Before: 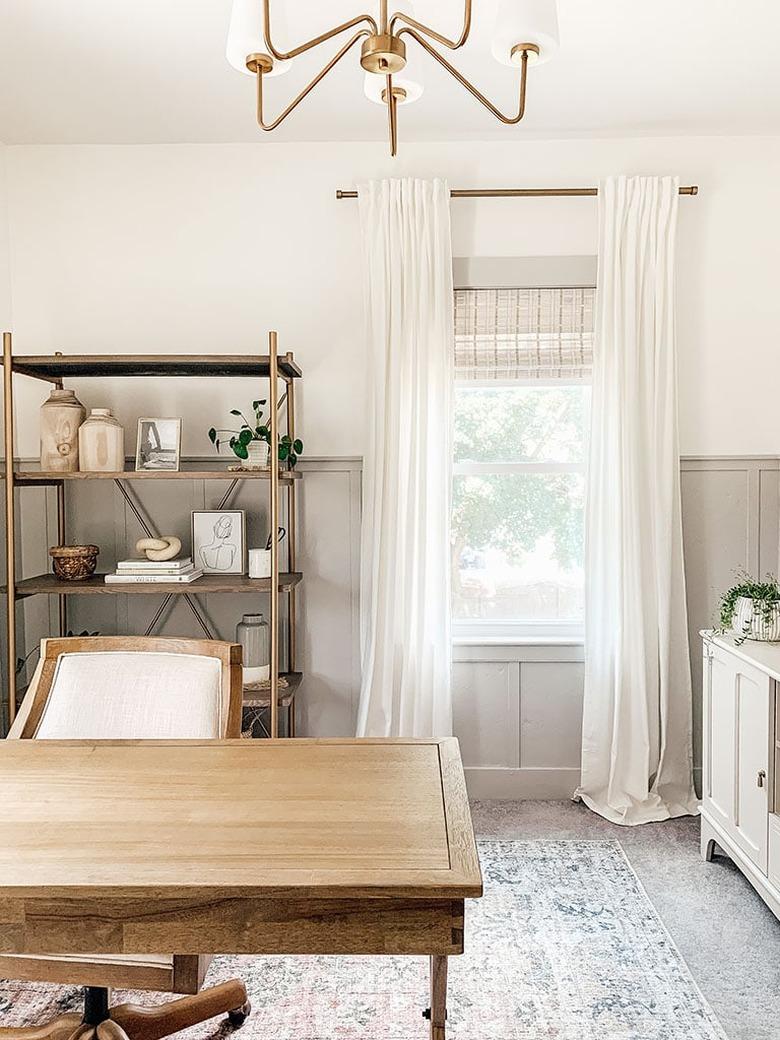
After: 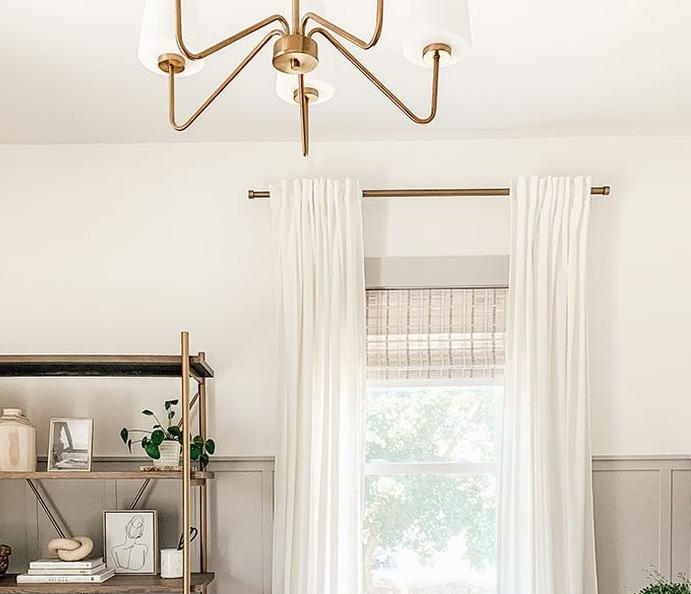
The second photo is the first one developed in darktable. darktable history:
crop and rotate: left 11.342%, bottom 42.87%
